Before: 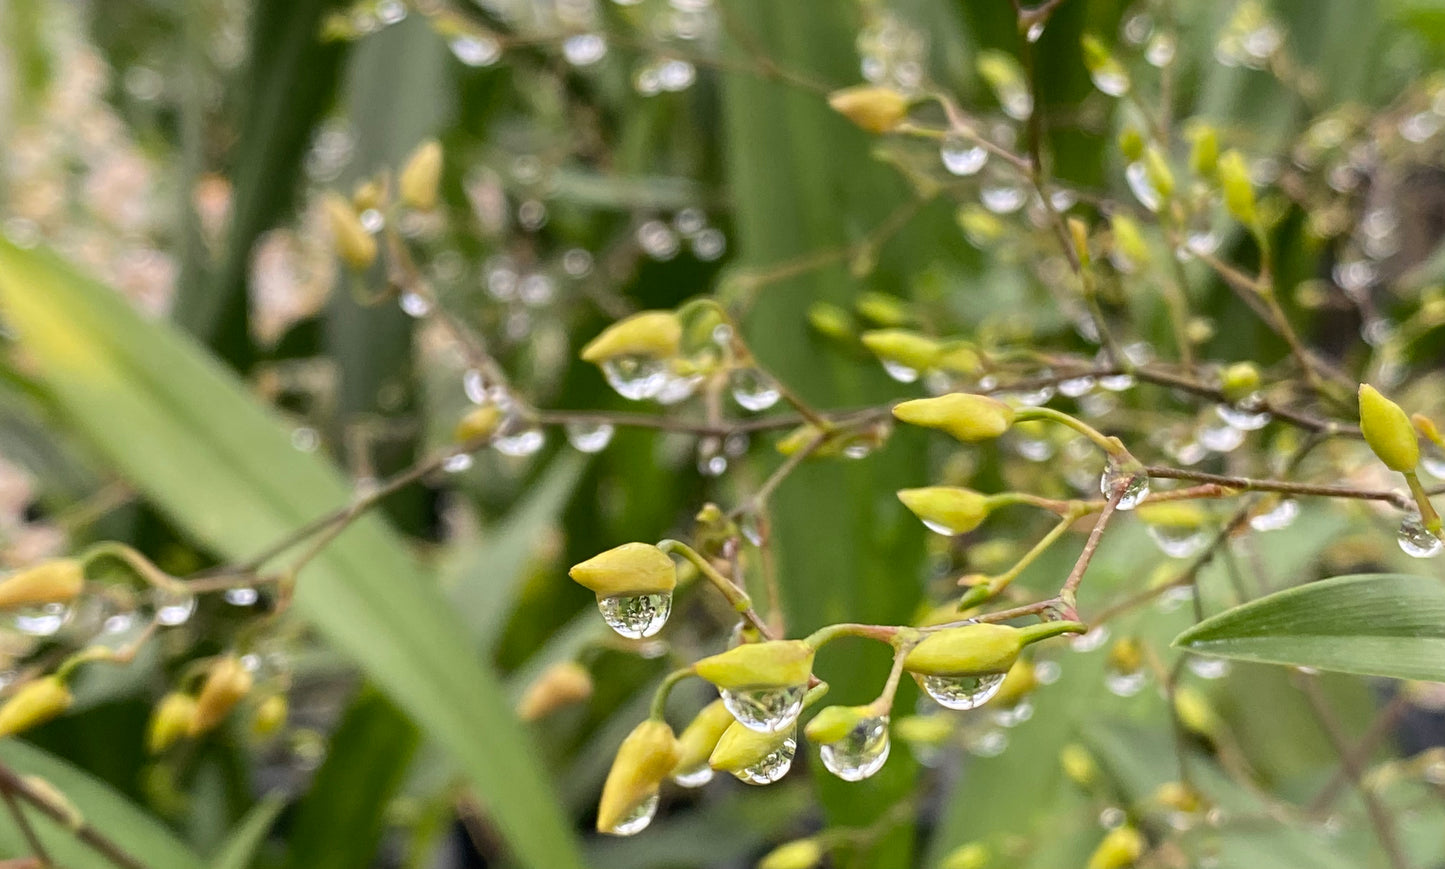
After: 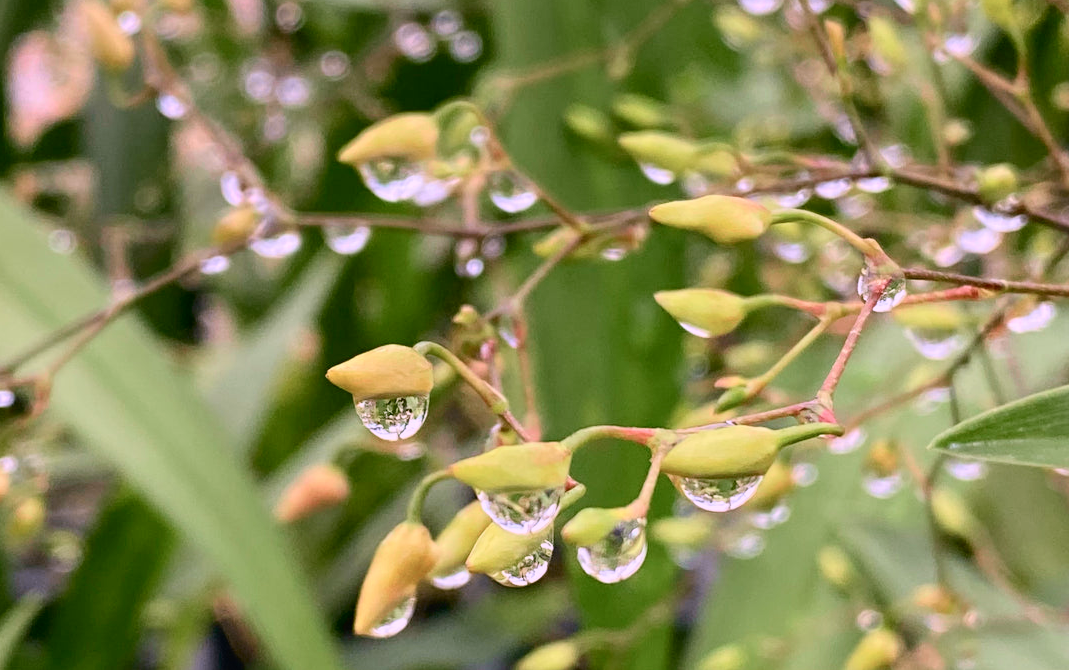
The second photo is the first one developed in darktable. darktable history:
crop: left 16.871%, top 22.857%, right 9.116%
color correction: highlights a* 15.46, highlights b* -20.56
tone curve: curves: ch0 [(0, 0.012) (0.052, 0.04) (0.107, 0.086) (0.269, 0.266) (0.471, 0.503) (0.731, 0.771) (0.921, 0.909) (0.999, 0.951)]; ch1 [(0, 0) (0.339, 0.298) (0.402, 0.363) (0.444, 0.415) (0.485, 0.469) (0.494, 0.493) (0.504, 0.501) (0.525, 0.534) (0.555, 0.593) (0.594, 0.648) (1, 1)]; ch2 [(0, 0) (0.48, 0.48) (0.504, 0.5) (0.535, 0.557) (0.581, 0.623) (0.649, 0.683) (0.824, 0.815) (1, 1)], color space Lab, independent channels, preserve colors none
